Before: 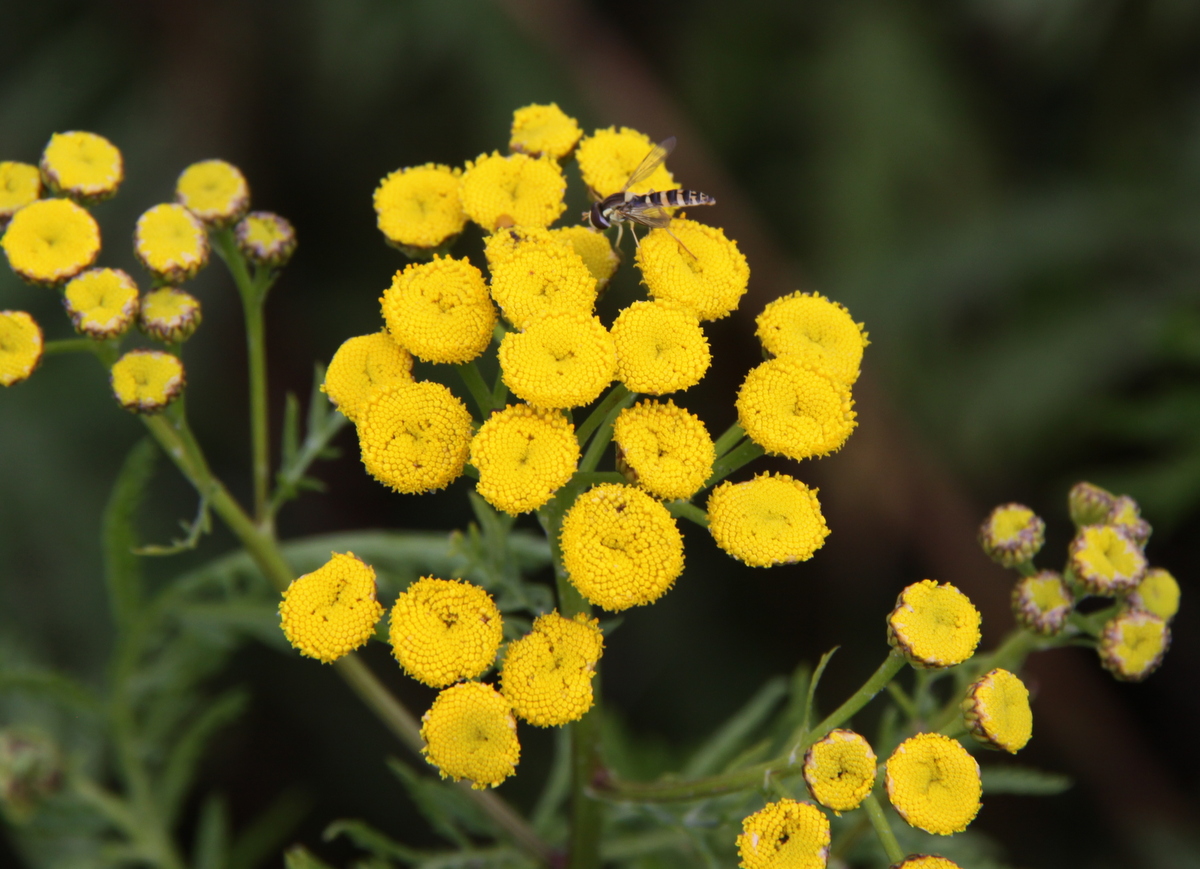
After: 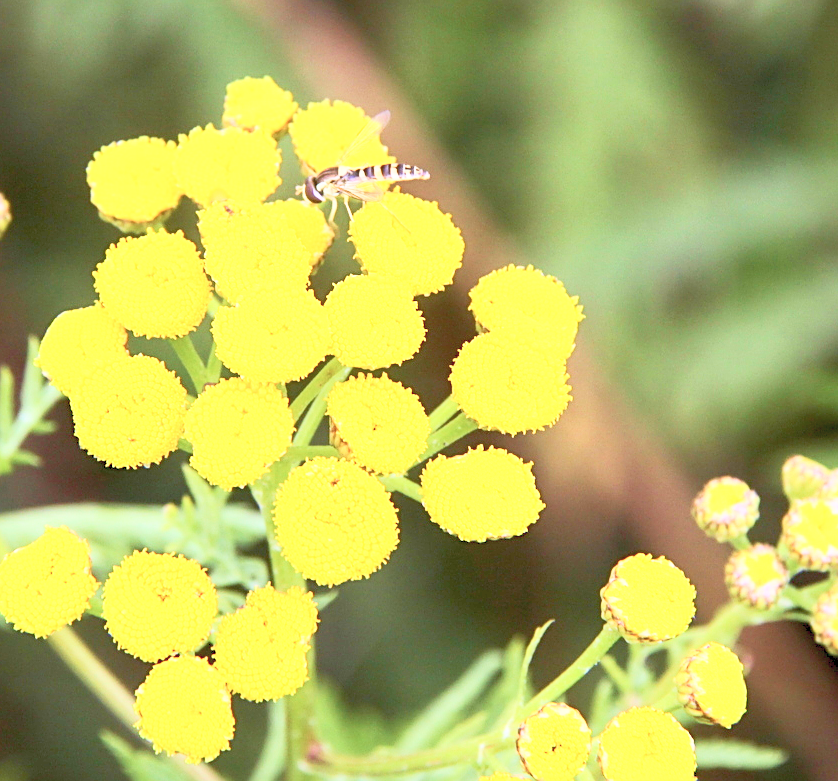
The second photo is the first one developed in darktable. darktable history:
crop and rotate: left 23.835%, top 3.03%, right 6.327%, bottom 7.083%
velvia: on, module defaults
contrast brightness saturation: contrast 0.379, brightness 0.525
exposure: black level correction 0.002, exposure 0.146 EV, compensate exposure bias true, compensate highlight preservation false
color balance rgb: highlights gain › luminance 16.546%, highlights gain › chroma 2.865%, highlights gain › hue 258.43°, perceptual saturation grading › global saturation 0.177%, perceptual brilliance grading › highlights 8.406%, perceptual brilliance grading › mid-tones 3.442%, perceptual brilliance grading › shadows 1.865%, contrast -29.458%
sharpen: on, module defaults
base curve: curves: ch0 [(0, 0) (0.204, 0.334) (0.55, 0.733) (1, 1)], exposure shift 0.01, preserve colors none
